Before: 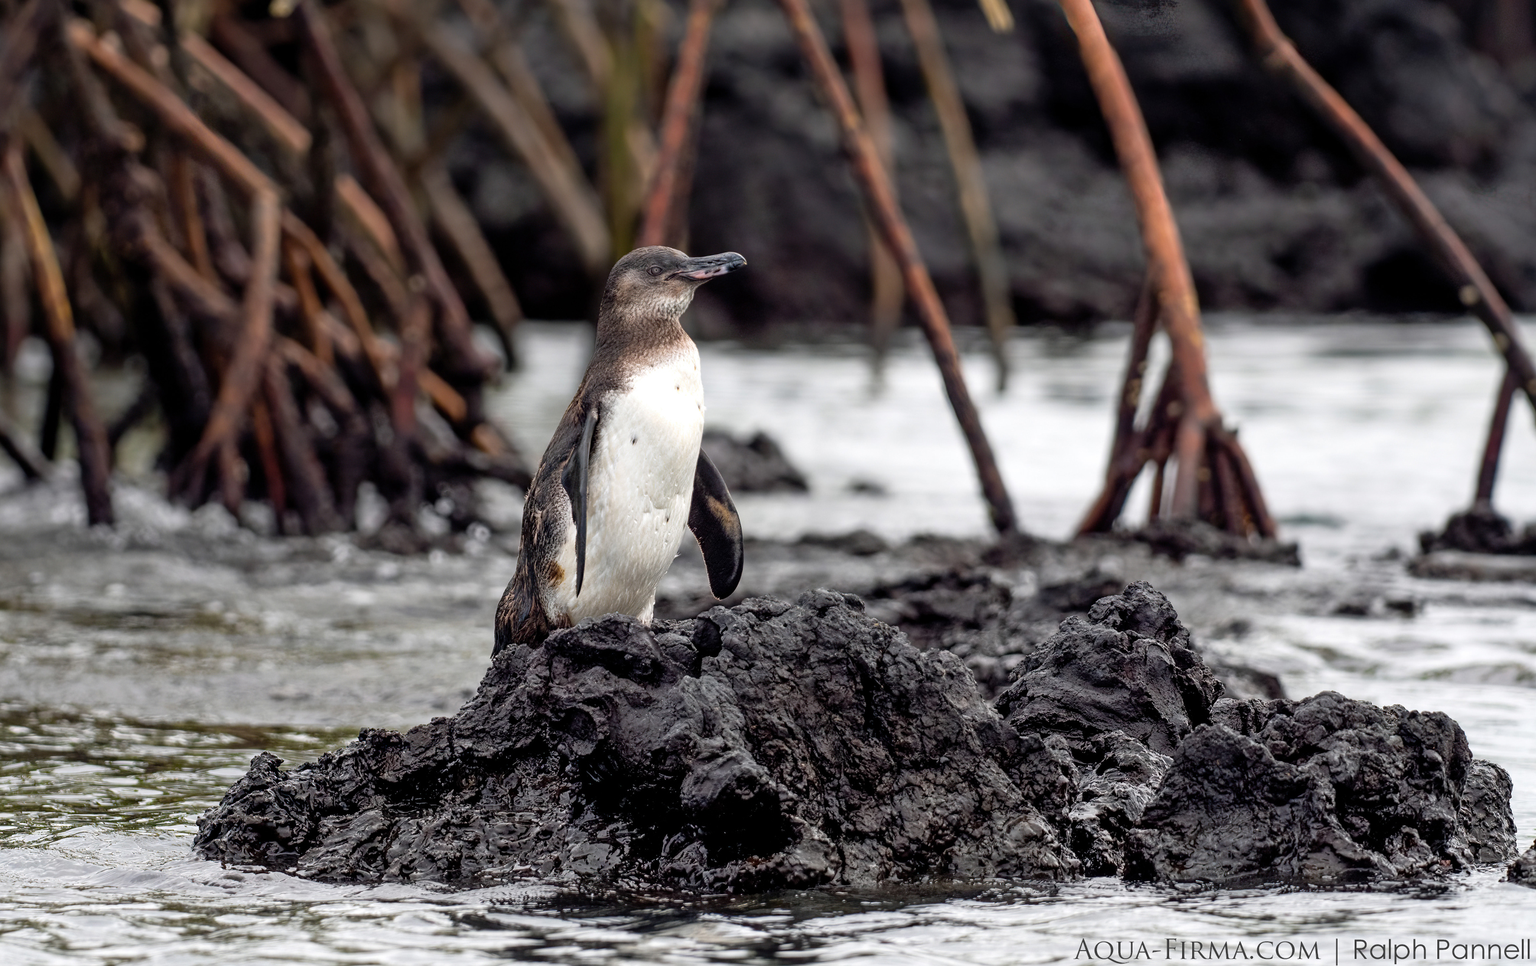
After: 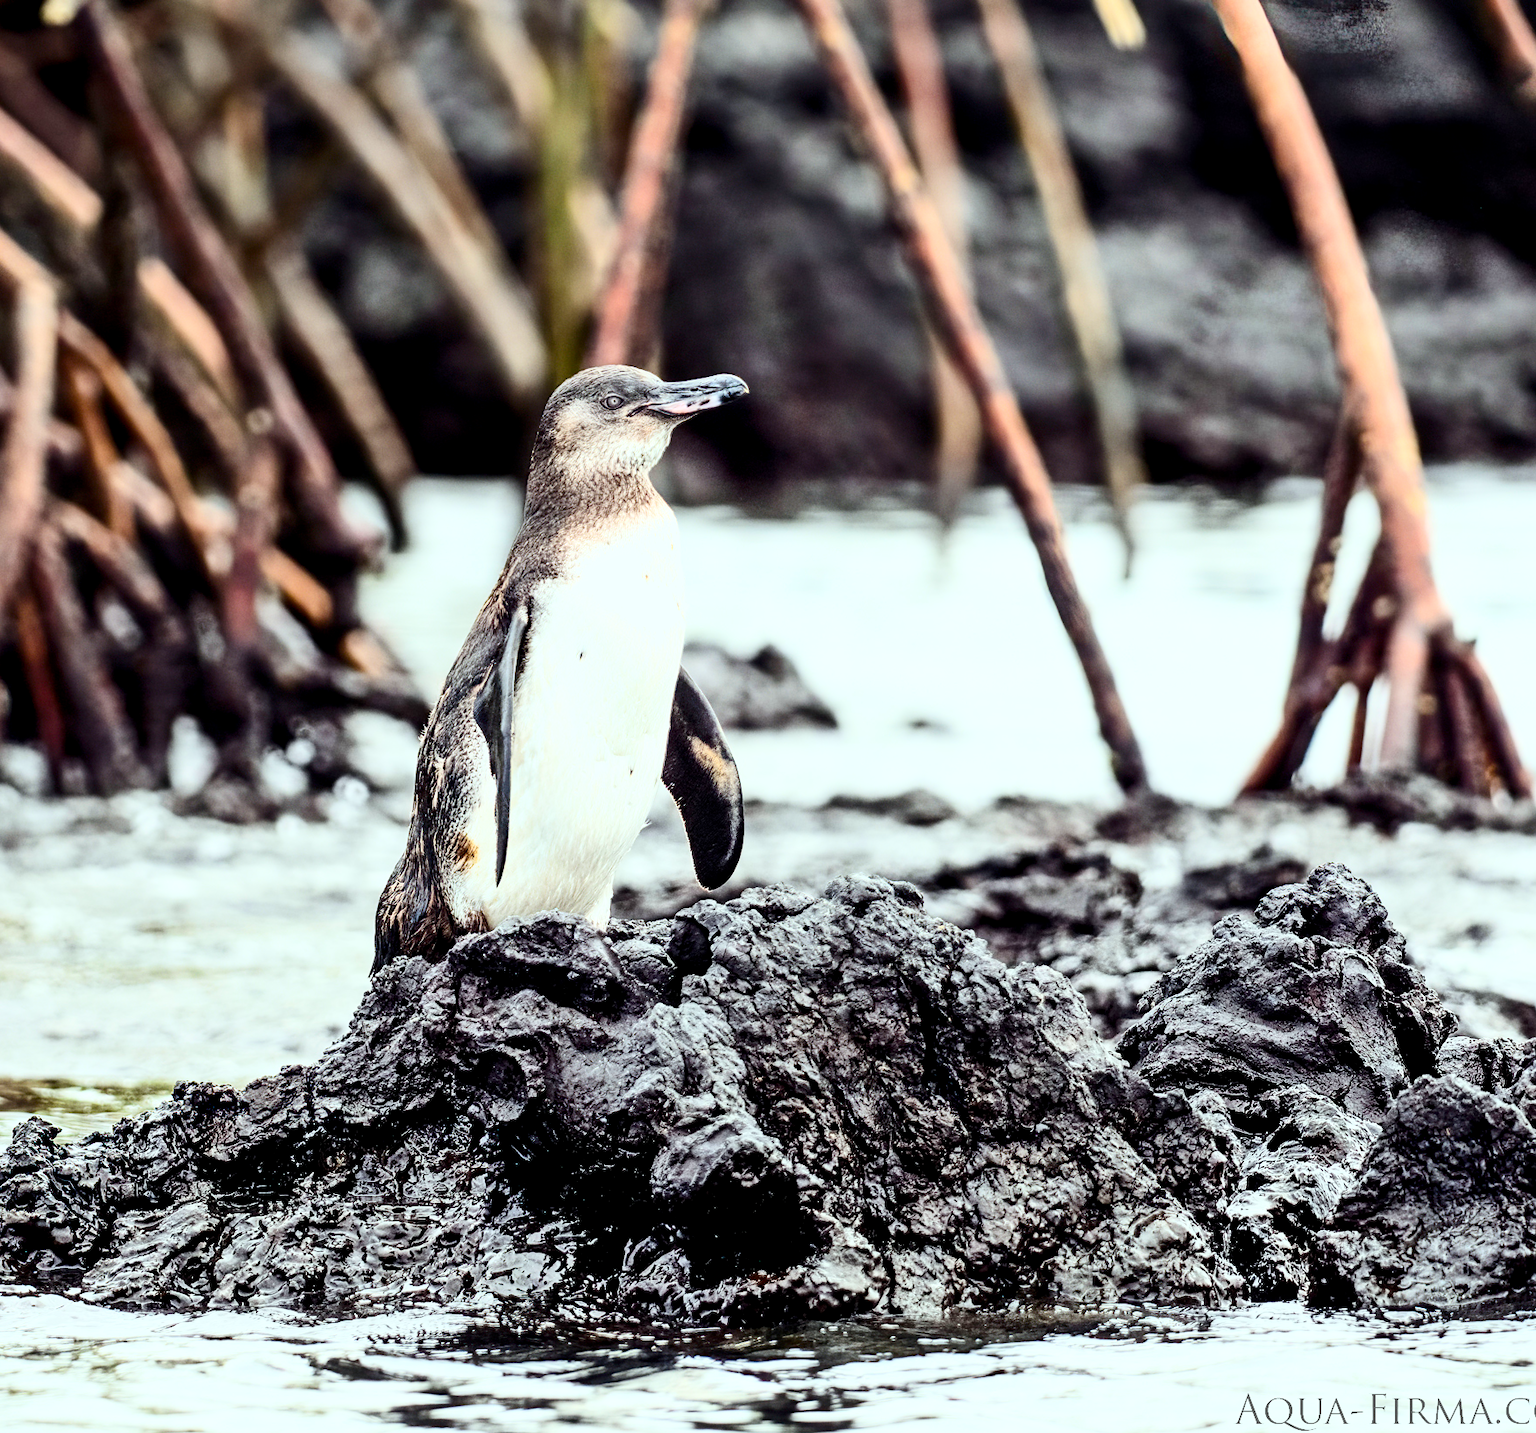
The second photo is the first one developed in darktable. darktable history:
local contrast: highlights 102%, shadows 99%, detail 120%, midtone range 0.2
contrast brightness saturation: contrast 0.393, brightness 0.108
exposure: exposure 1.247 EV, compensate highlight preservation false
crop and rotate: left 15.778%, right 16.815%
filmic rgb: black relative exposure -7.65 EV, white relative exposure 4.56 EV, hardness 3.61
color balance rgb: highlights gain › luminance 19.735%, highlights gain › chroma 2.648%, highlights gain › hue 176.13°, perceptual saturation grading › global saturation 10.224%, contrast -9.766%
